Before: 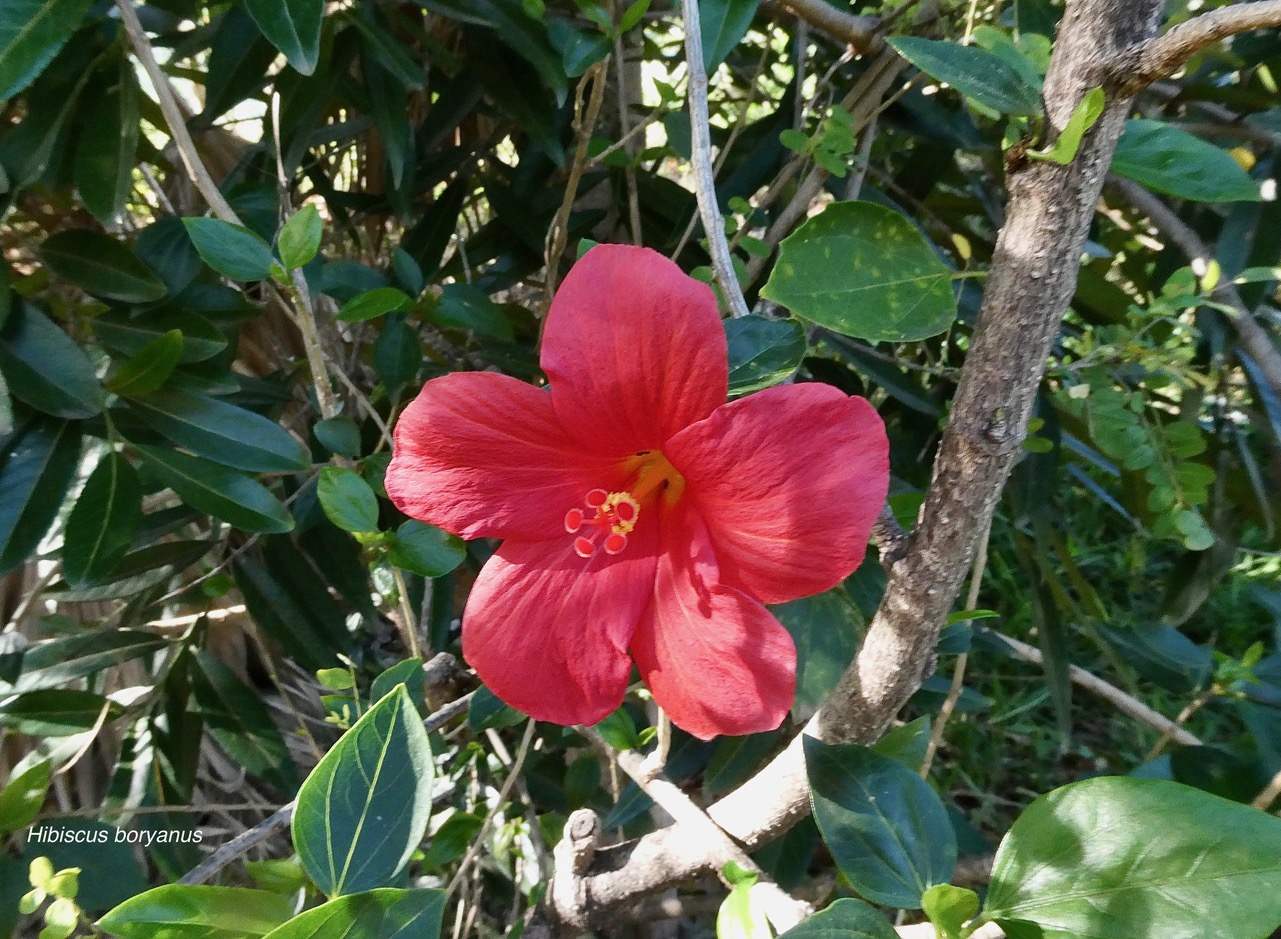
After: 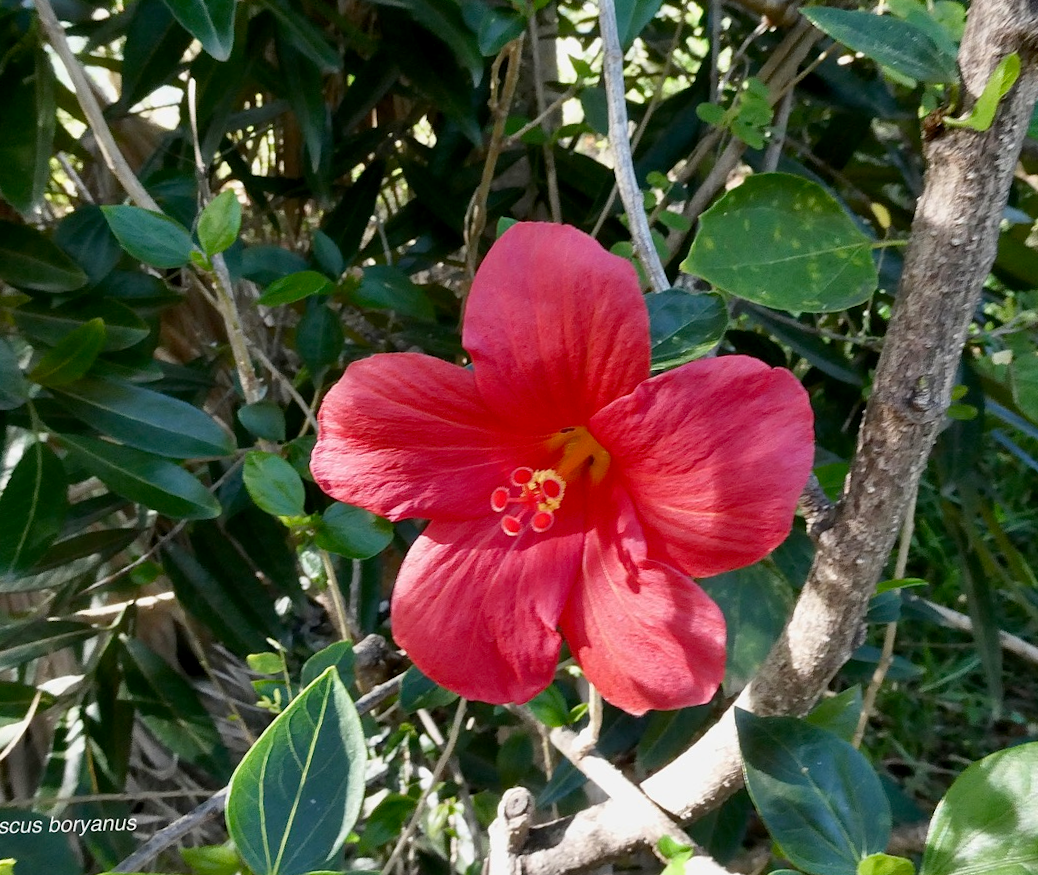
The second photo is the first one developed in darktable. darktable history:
crop and rotate: angle 1.43°, left 4.447%, top 0.94%, right 11.791%, bottom 2.698%
